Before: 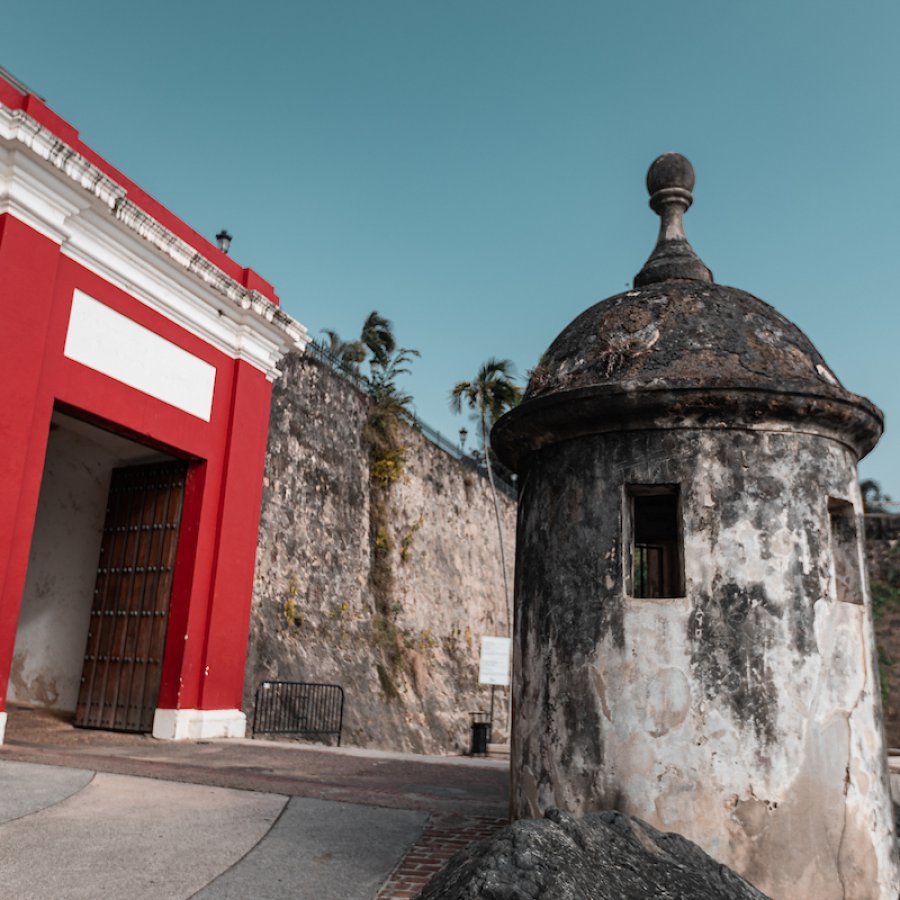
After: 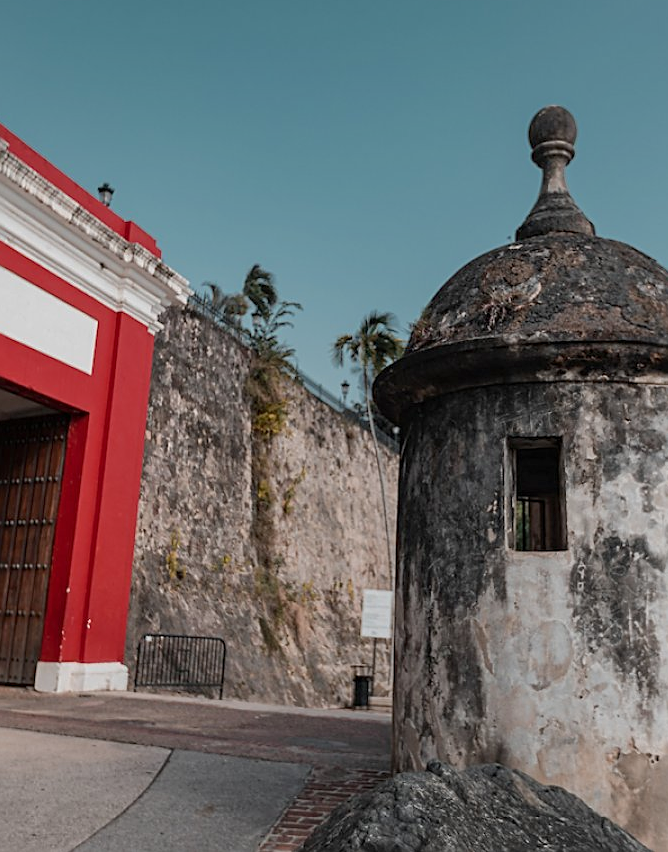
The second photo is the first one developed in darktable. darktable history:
crop and rotate: left 13.15%, top 5.251%, right 12.609%
sharpen: on, module defaults
tone equalizer: -8 EV 0.25 EV, -7 EV 0.417 EV, -6 EV 0.417 EV, -5 EV 0.25 EV, -3 EV -0.25 EV, -2 EV -0.417 EV, -1 EV -0.417 EV, +0 EV -0.25 EV, edges refinement/feathering 500, mask exposure compensation -1.57 EV, preserve details guided filter
